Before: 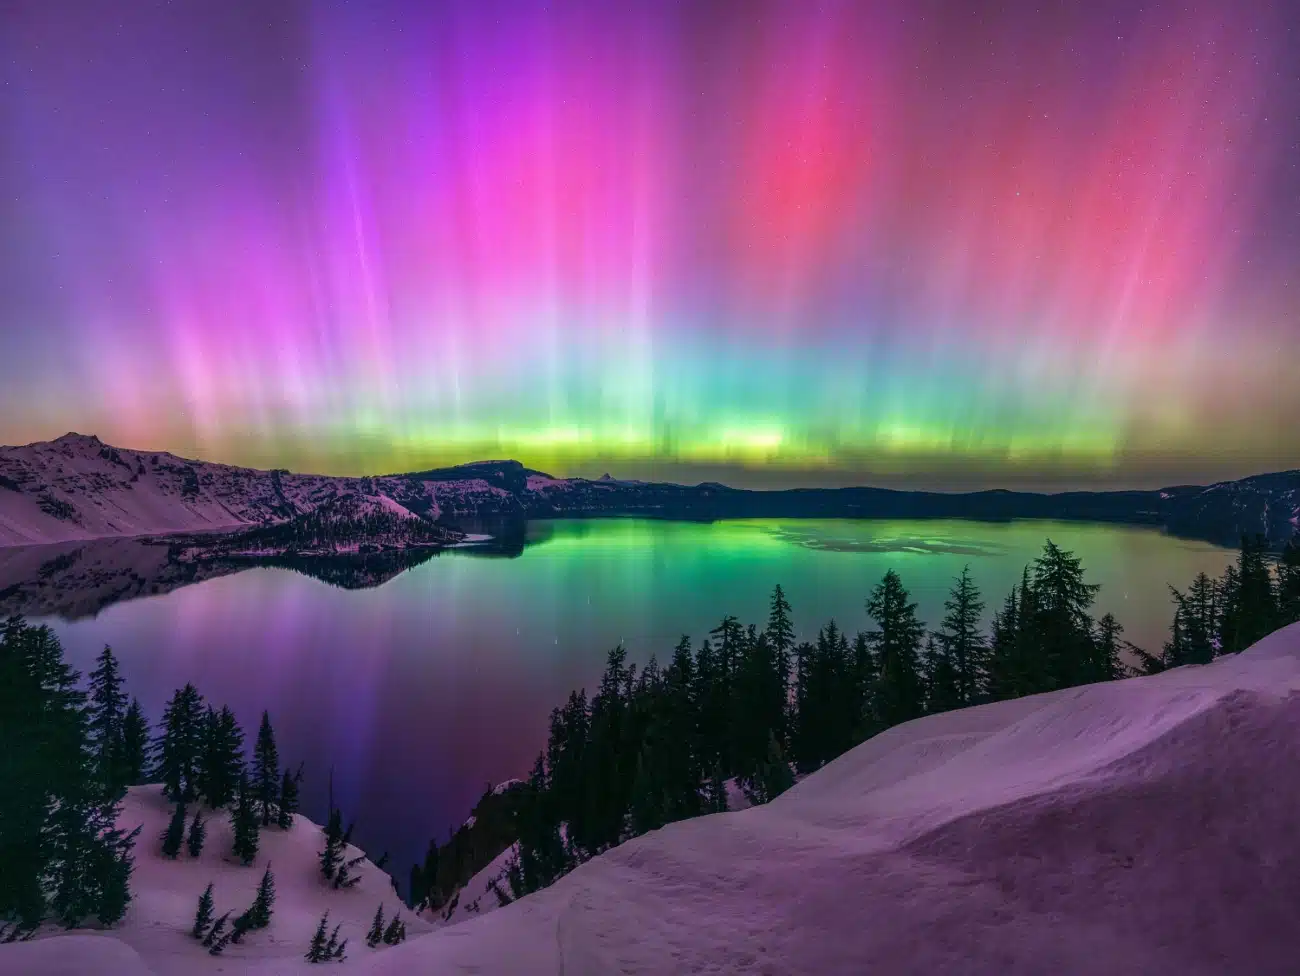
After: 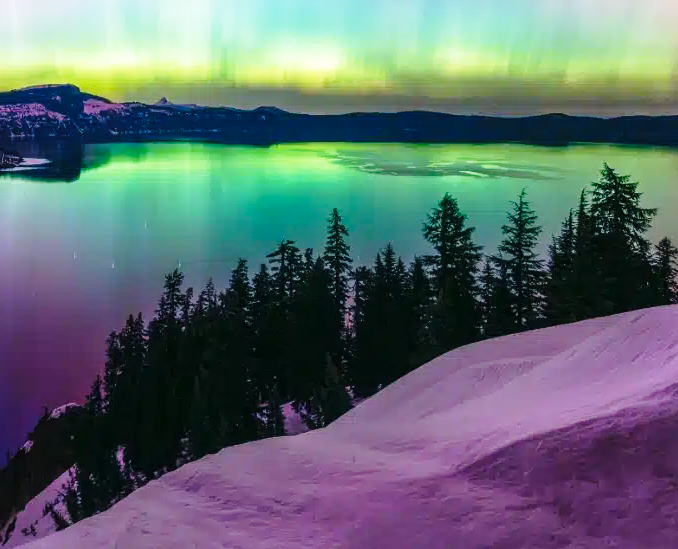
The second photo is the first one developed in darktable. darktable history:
crop: left 34.113%, top 38.609%, right 13.697%, bottom 5.111%
base curve: curves: ch0 [(0, 0) (0.028, 0.03) (0.121, 0.232) (0.46, 0.748) (0.859, 0.968) (1, 1)], preserve colors none
